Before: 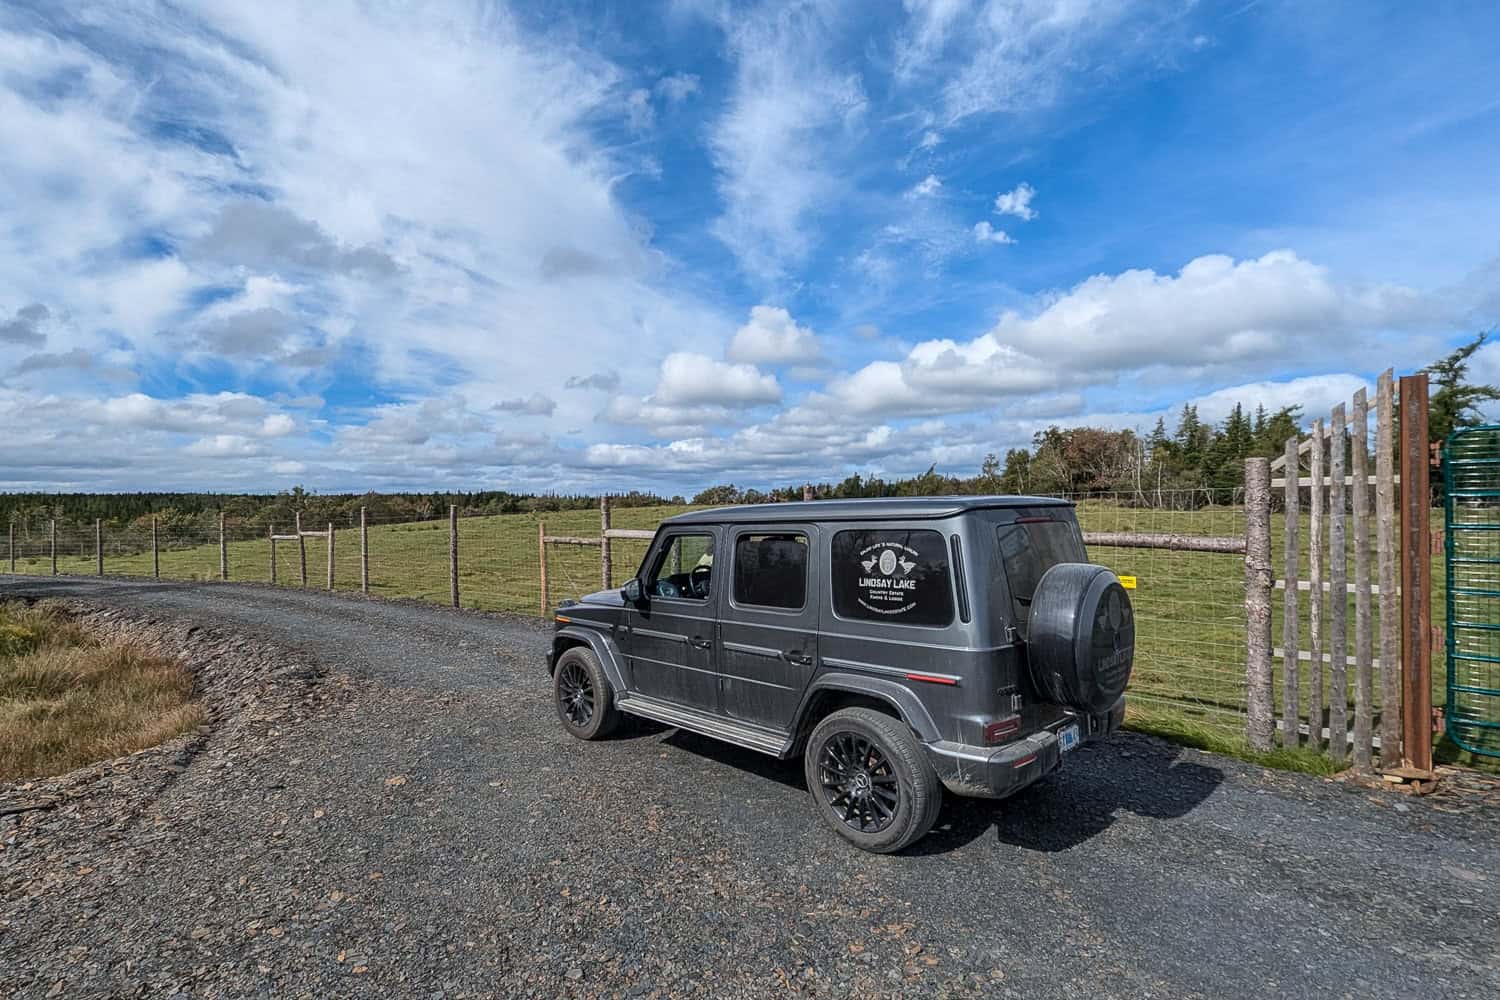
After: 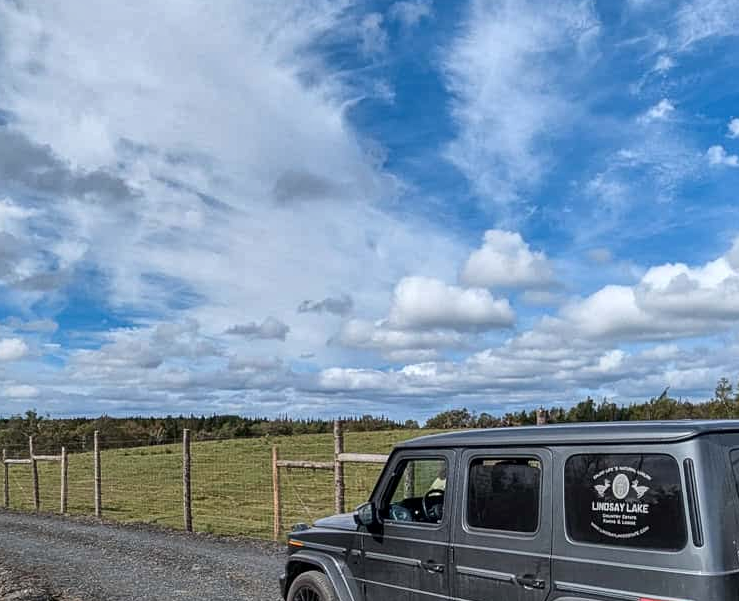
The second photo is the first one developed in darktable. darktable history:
crop: left 17.835%, top 7.675%, right 32.881%, bottom 32.213%
local contrast: mode bilateral grid, contrast 20, coarseness 50, detail 120%, midtone range 0.2
shadows and highlights: highlights color adjustment 0%, soften with gaussian
